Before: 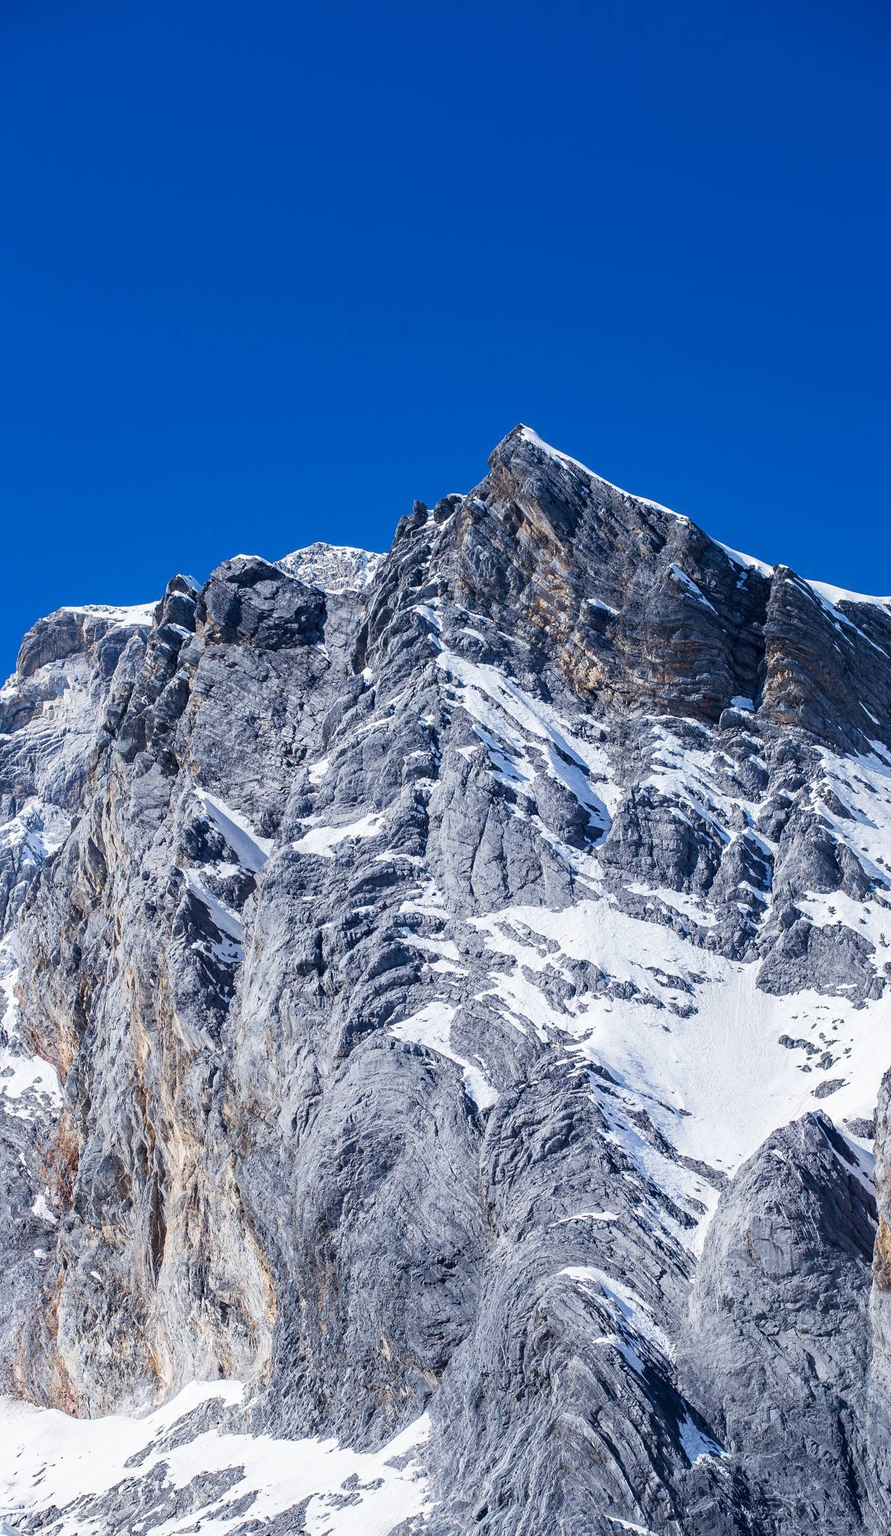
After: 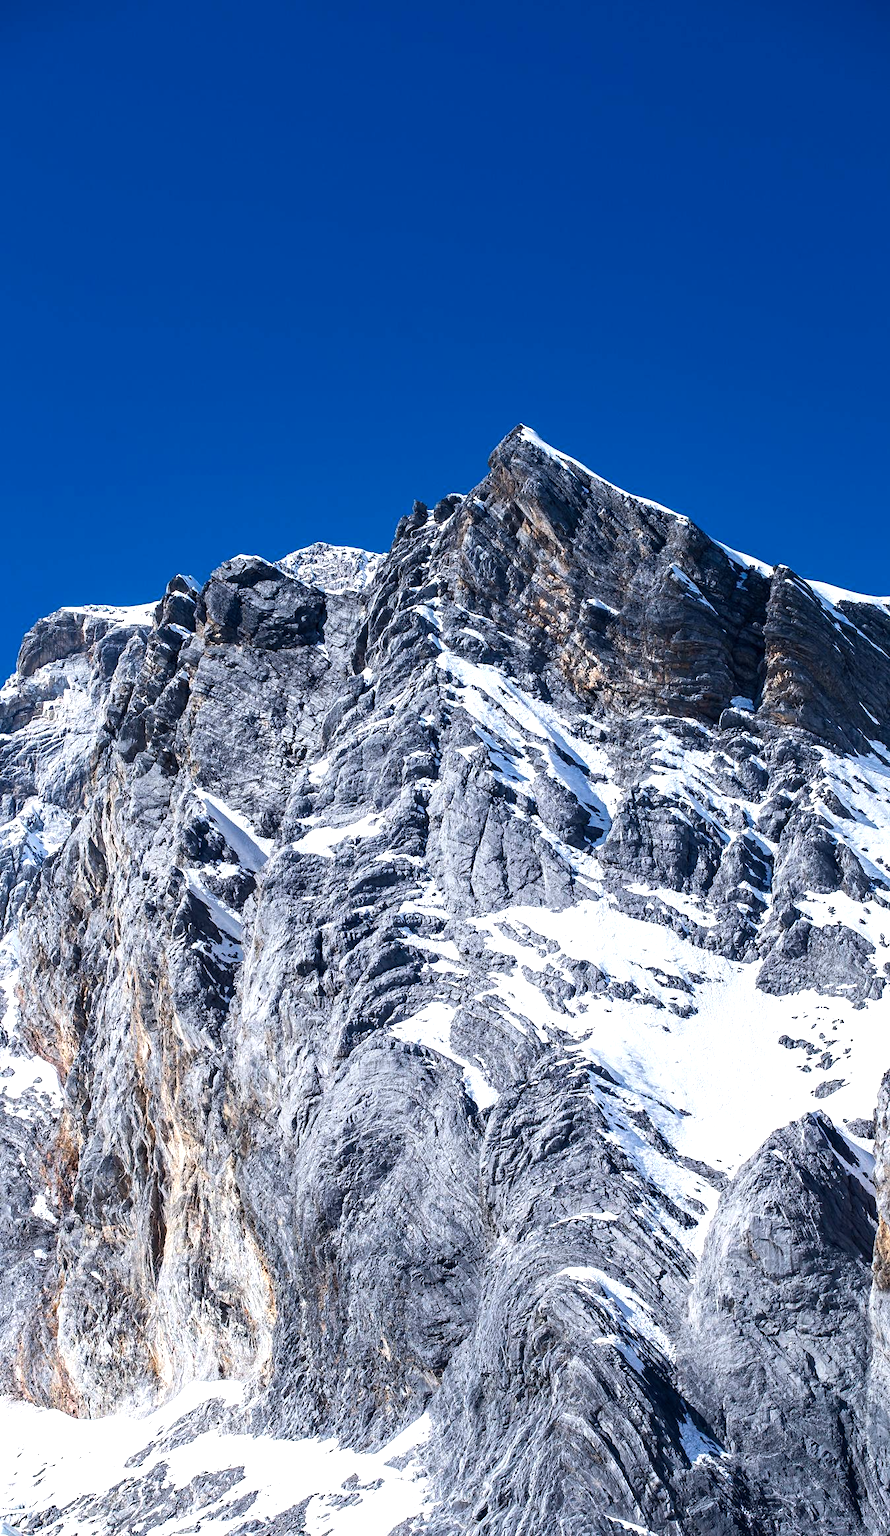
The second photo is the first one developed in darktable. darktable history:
color correction: highlights a* -0.235, highlights b* -0.112
color balance rgb: shadows lift › chroma 0.818%, shadows lift › hue 110.45°, perceptual saturation grading › global saturation 9.84%, perceptual brilliance grading › global brilliance 14.372%, perceptual brilliance grading › shadows -34.939%
